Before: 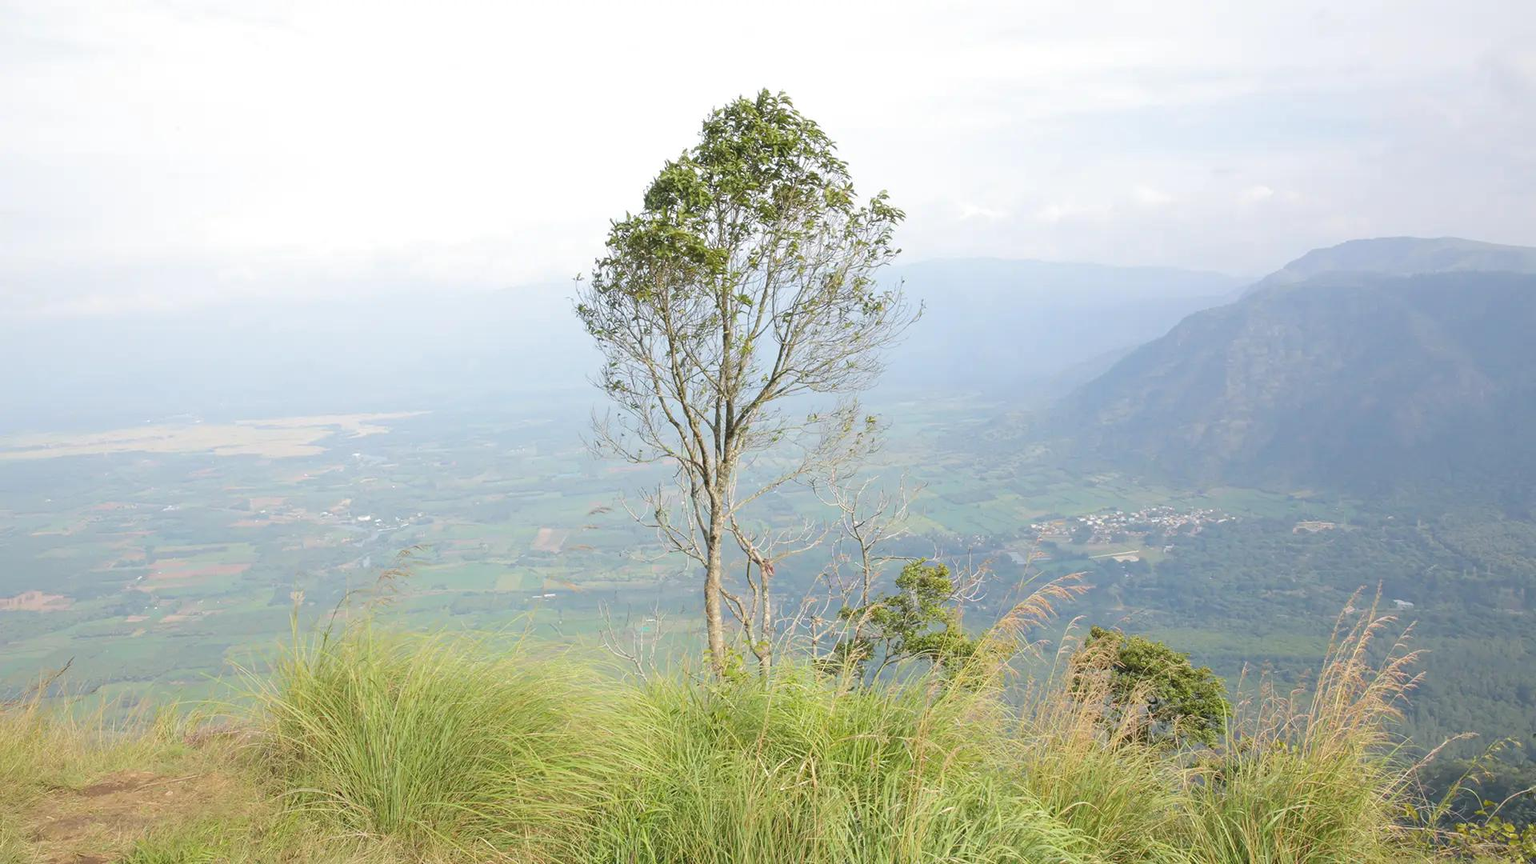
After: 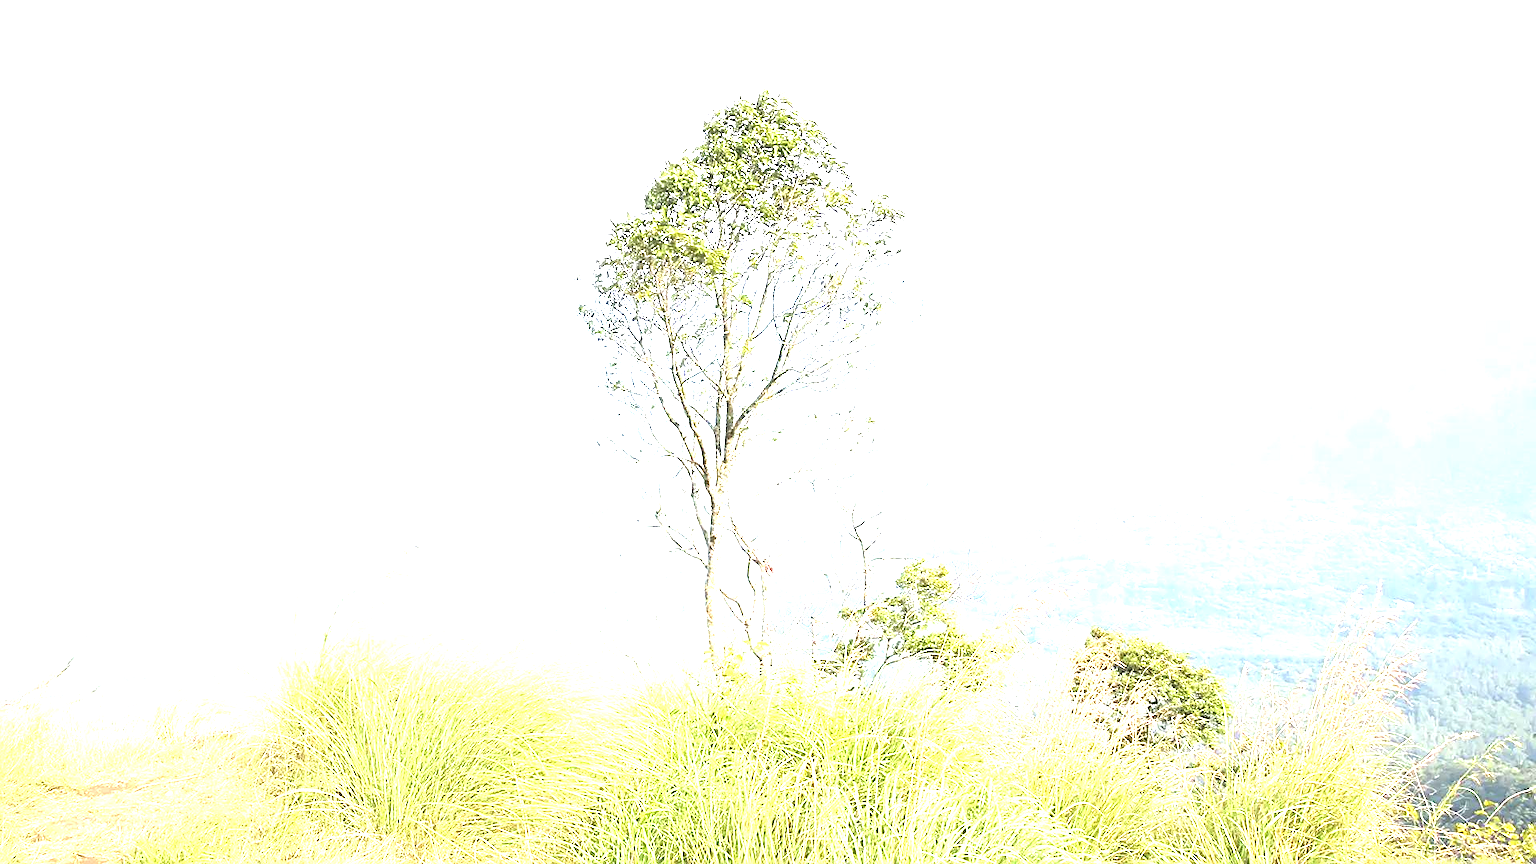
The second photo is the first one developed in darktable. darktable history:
sharpen: radius 1.961
exposure: black level correction 0, exposure 2.151 EV, compensate highlight preservation false
contrast brightness saturation: saturation -0.028
